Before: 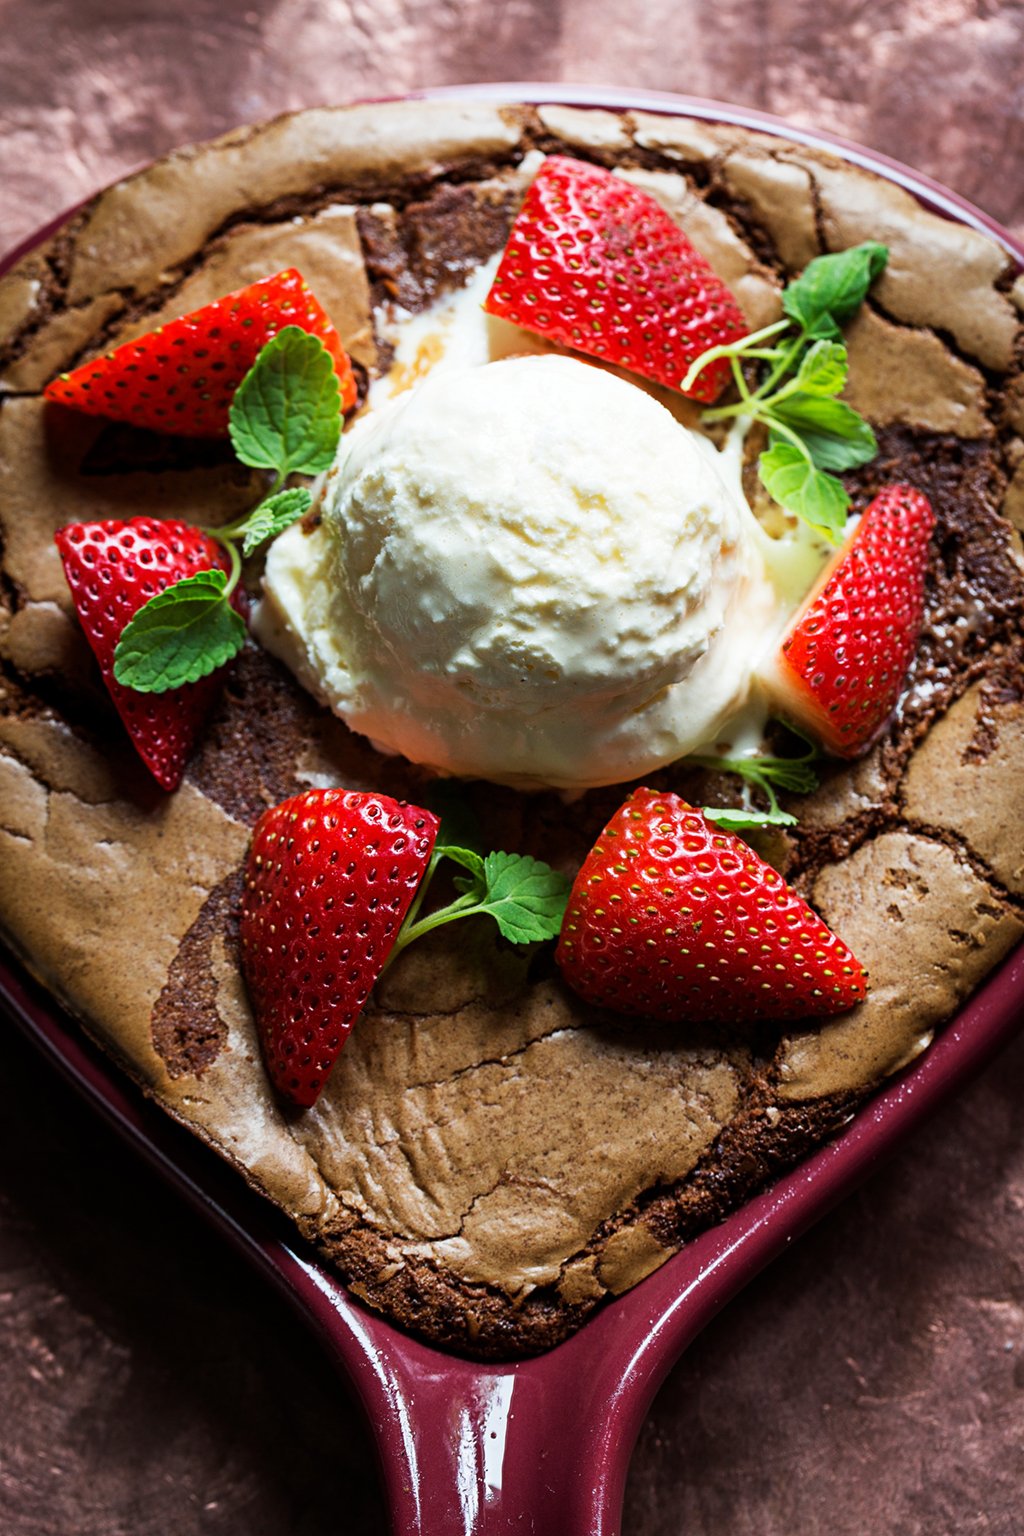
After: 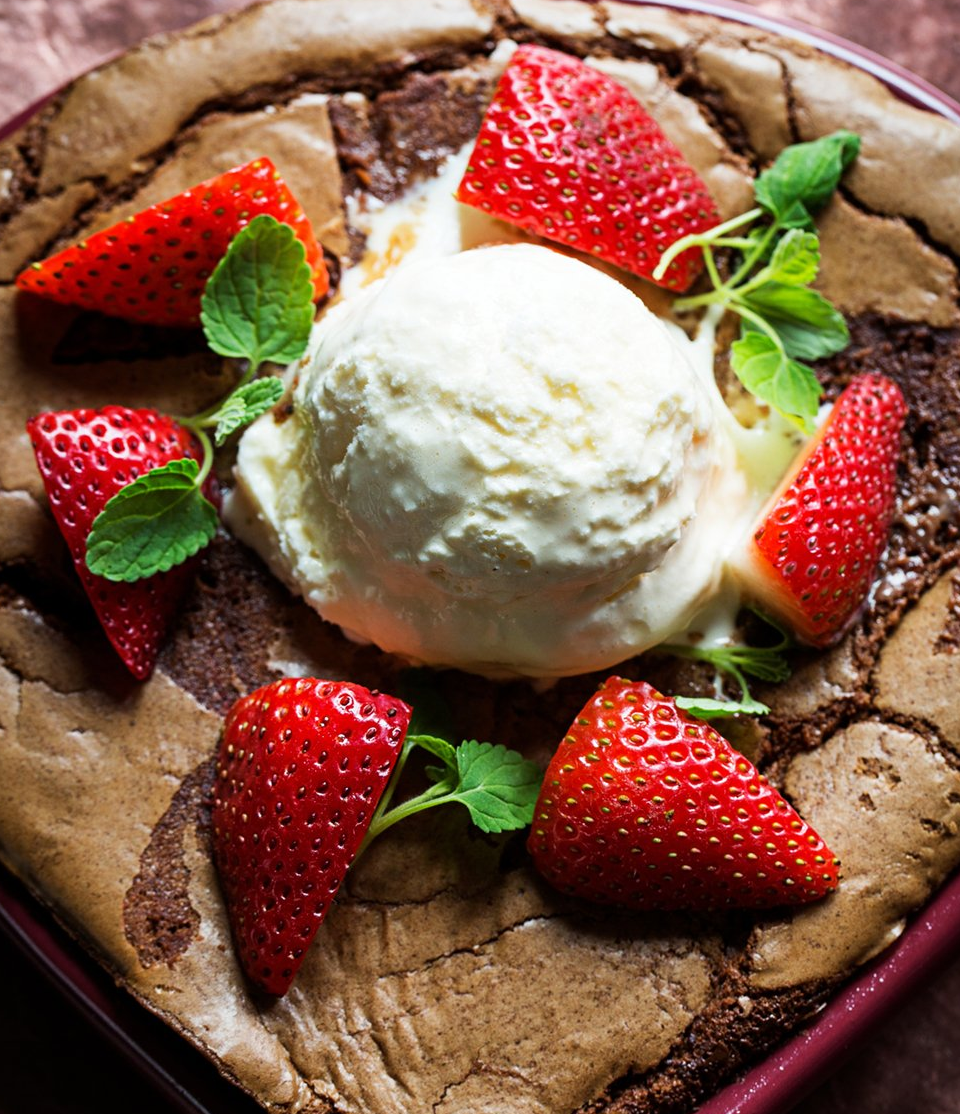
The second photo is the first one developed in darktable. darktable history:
white balance: emerald 1
crop: left 2.737%, top 7.287%, right 3.421%, bottom 20.179%
